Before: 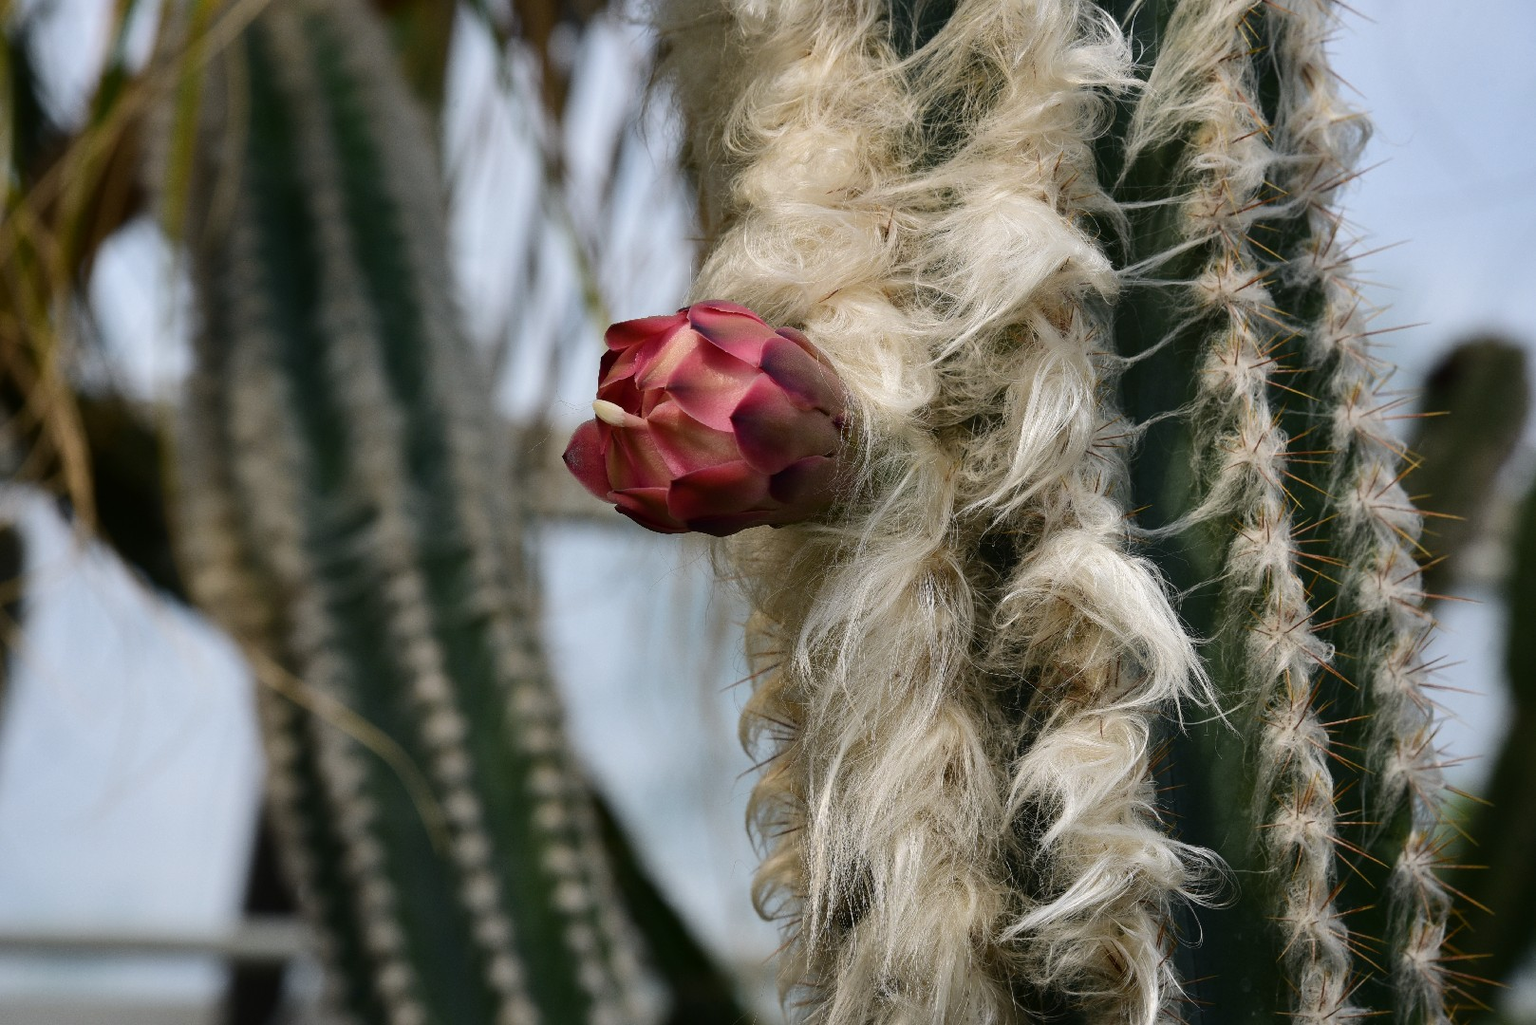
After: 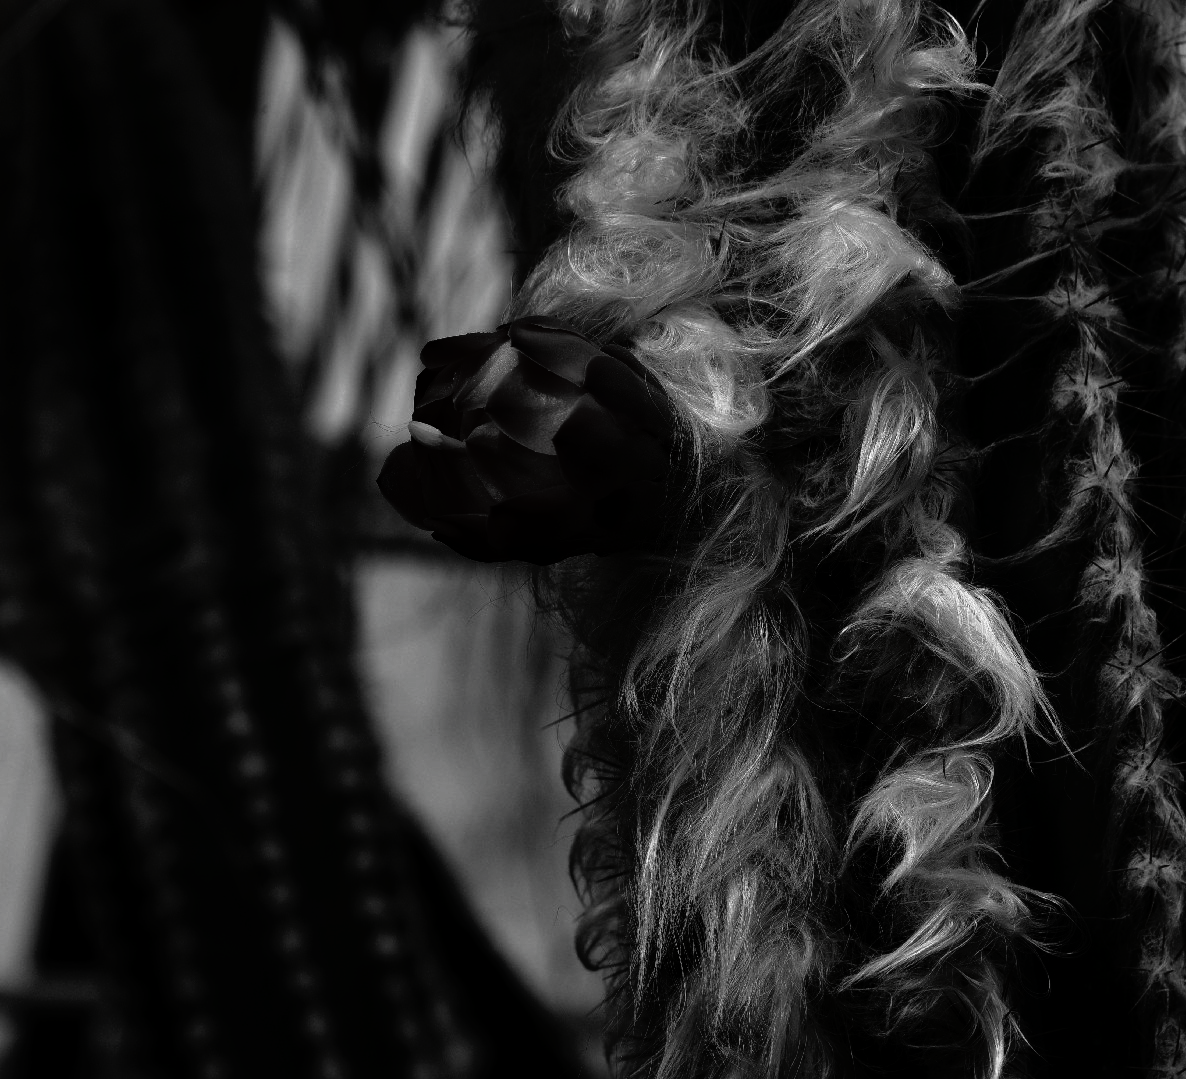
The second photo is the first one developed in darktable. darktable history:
crop: left 13.397%, right 13.252%
contrast brightness saturation: contrast 0.016, brightness -0.981, saturation -0.983
tone curve: curves: ch0 [(0, 0) (0.003, 0.005) (0.011, 0.008) (0.025, 0.014) (0.044, 0.021) (0.069, 0.027) (0.1, 0.041) (0.136, 0.083) (0.177, 0.138) (0.224, 0.197) (0.277, 0.259) (0.335, 0.331) (0.399, 0.399) (0.468, 0.476) (0.543, 0.547) (0.623, 0.635) (0.709, 0.753) (0.801, 0.847) (0.898, 0.94) (1, 1)], color space Lab, independent channels, preserve colors none
